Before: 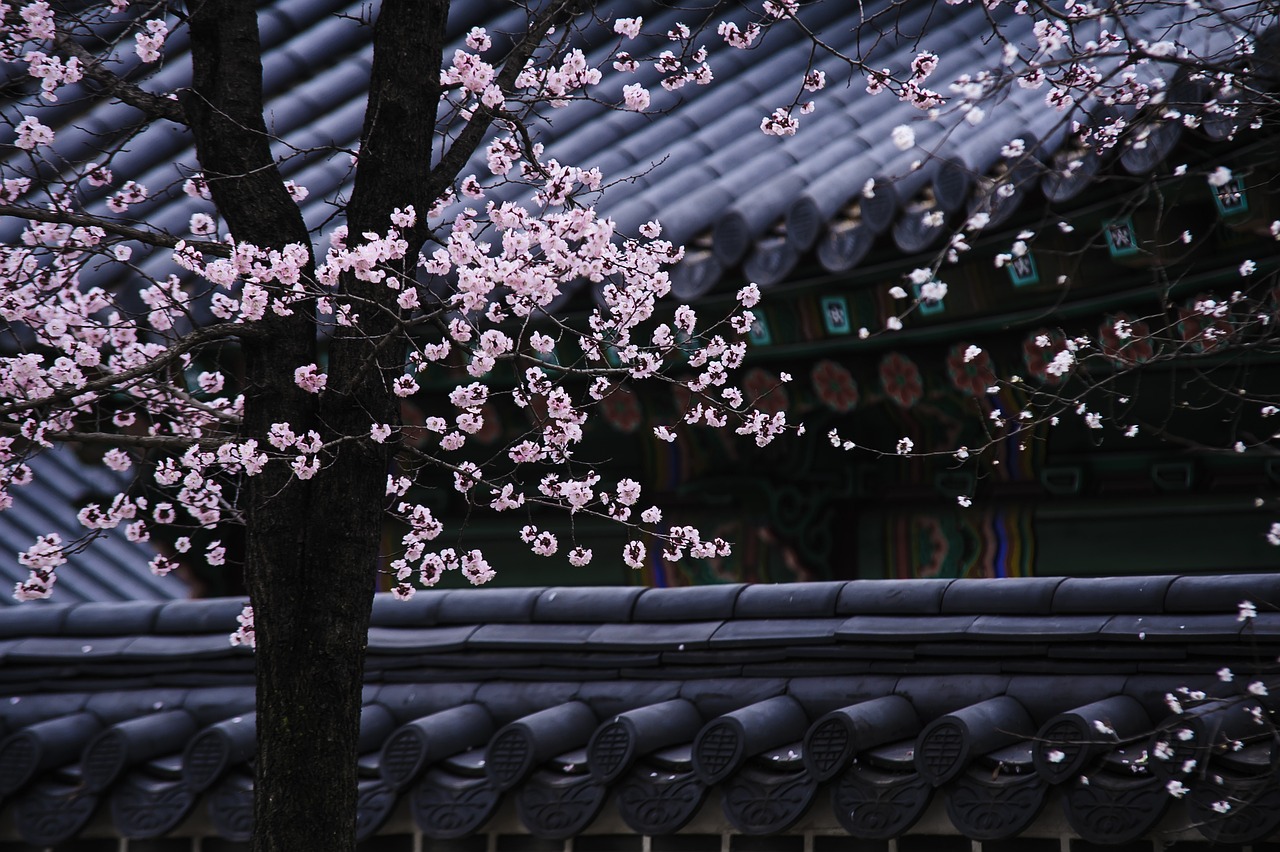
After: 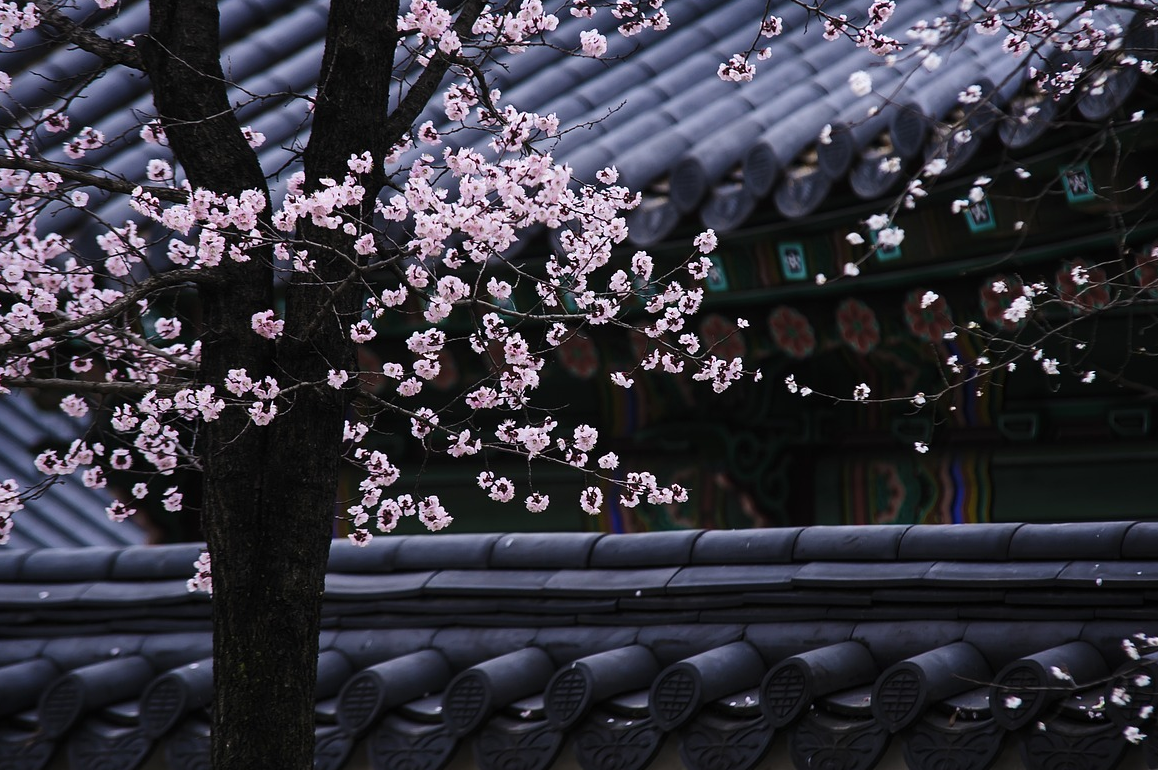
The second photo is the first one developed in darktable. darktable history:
crop: left 3.366%, top 6.375%, right 6.098%, bottom 3.173%
